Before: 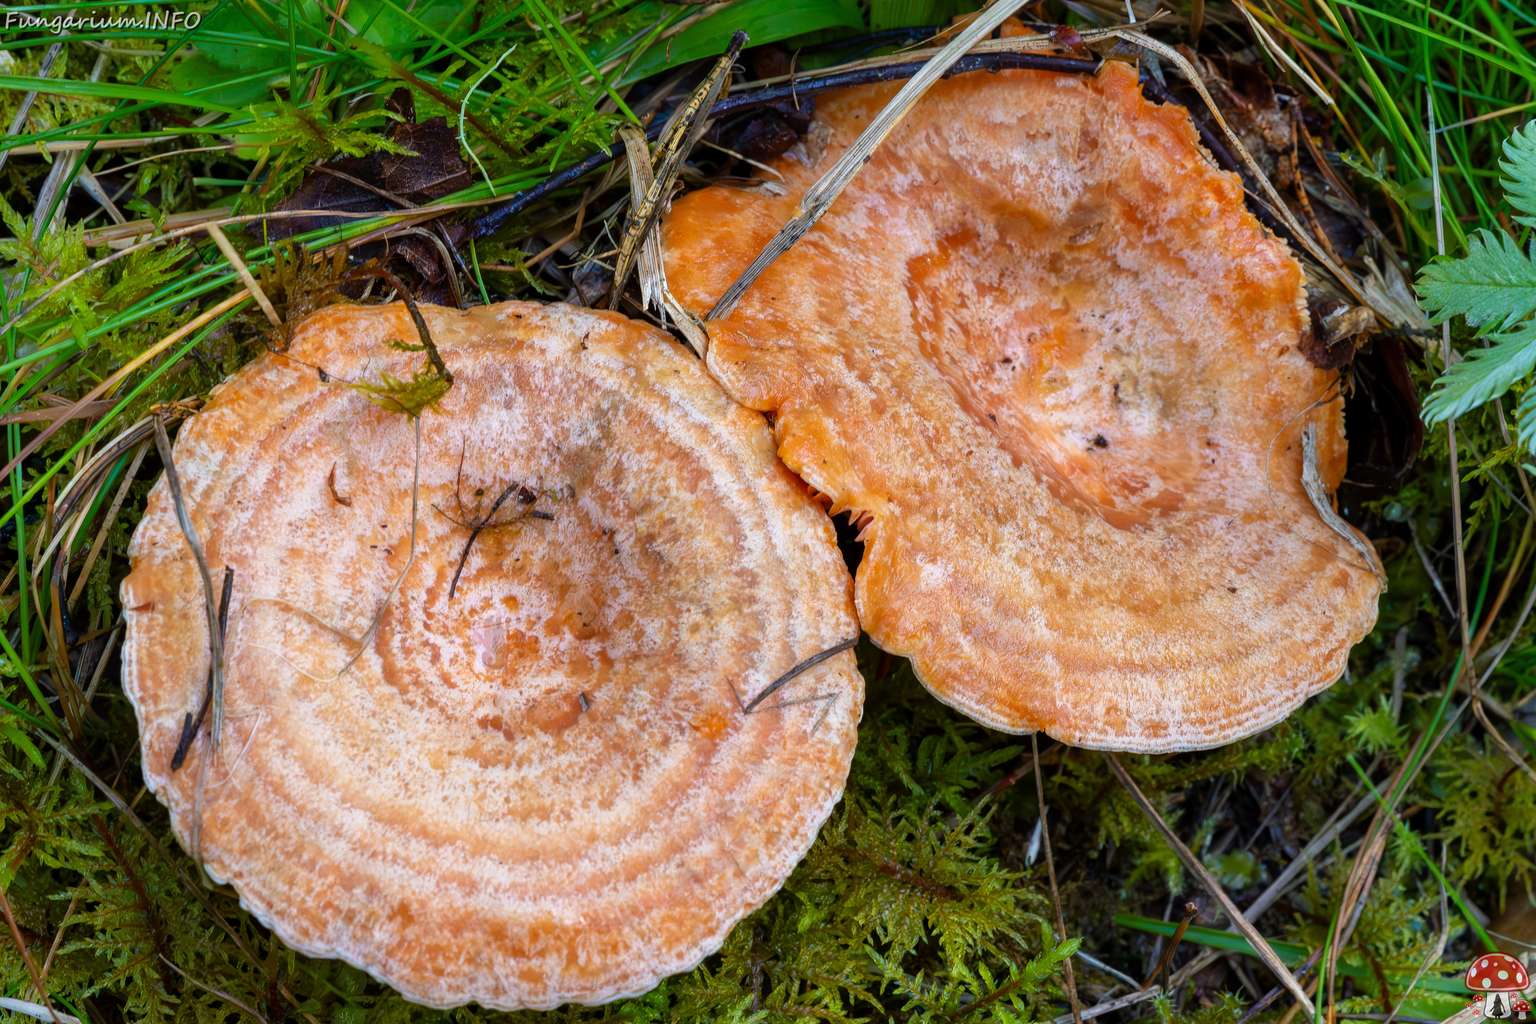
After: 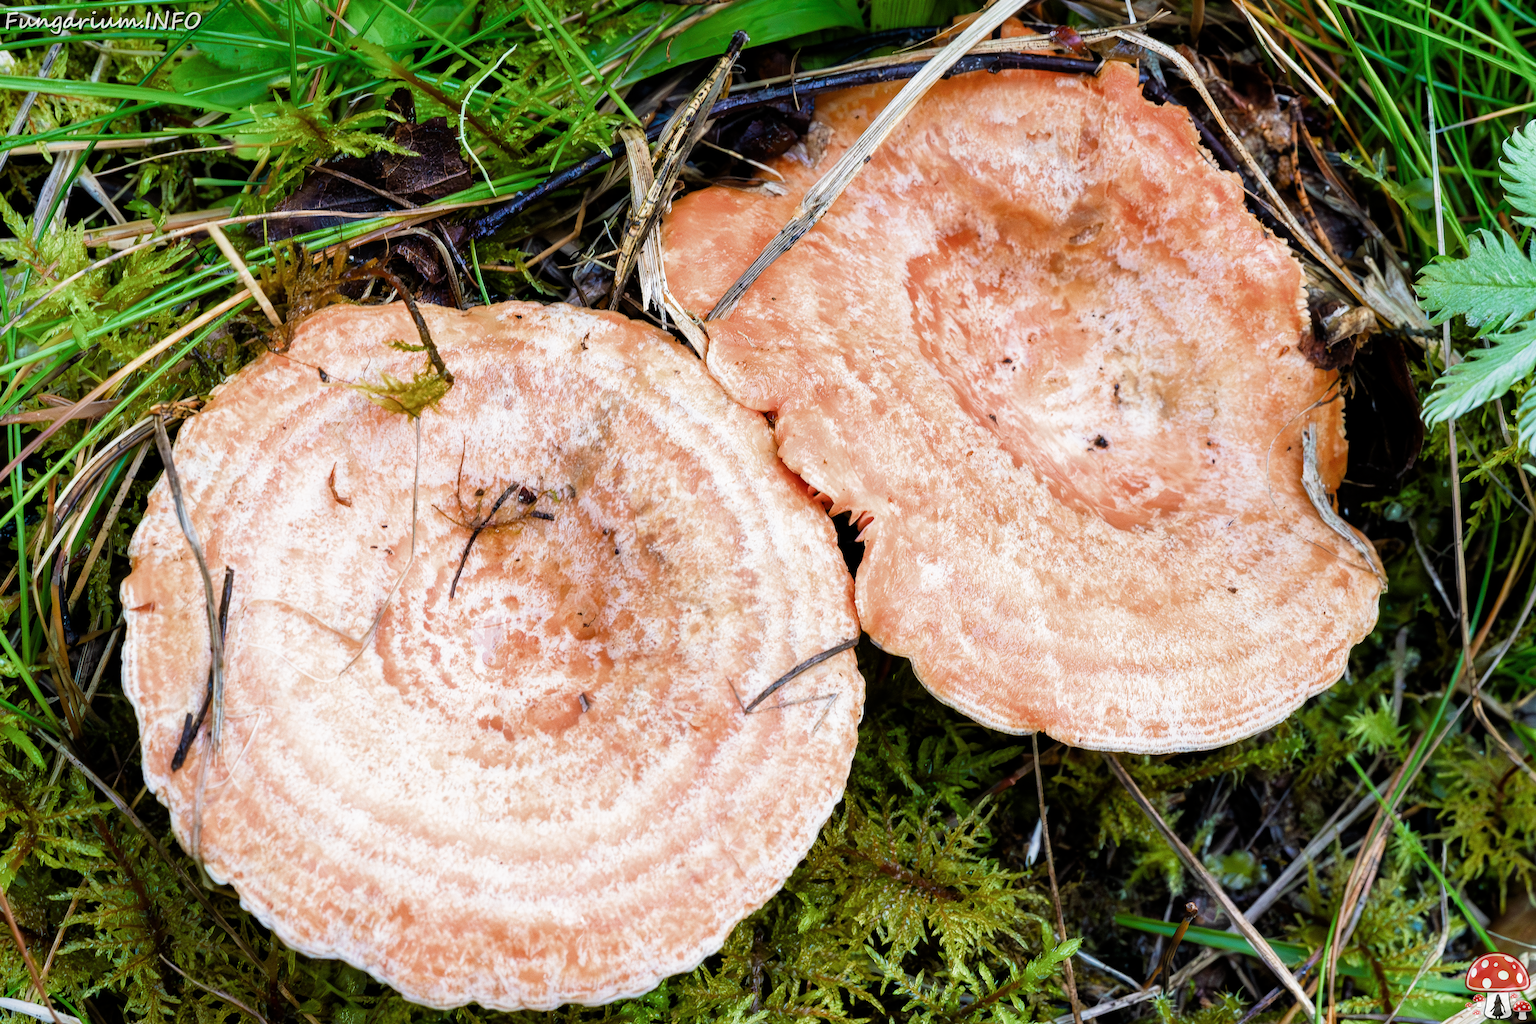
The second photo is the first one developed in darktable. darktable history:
filmic rgb: middle gray luminance 21.73%, black relative exposure -14 EV, white relative exposure 2.96 EV, threshold 6 EV, target black luminance 0%, hardness 8.81, latitude 59.69%, contrast 1.208, highlights saturation mix 5%, shadows ↔ highlights balance 41.6%, add noise in highlights 0, color science v3 (2019), use custom middle-gray values true, iterations of high-quality reconstruction 0, contrast in highlights soft, enable highlight reconstruction true
exposure: black level correction 0, exposure 0.9 EV, compensate highlight preservation false
